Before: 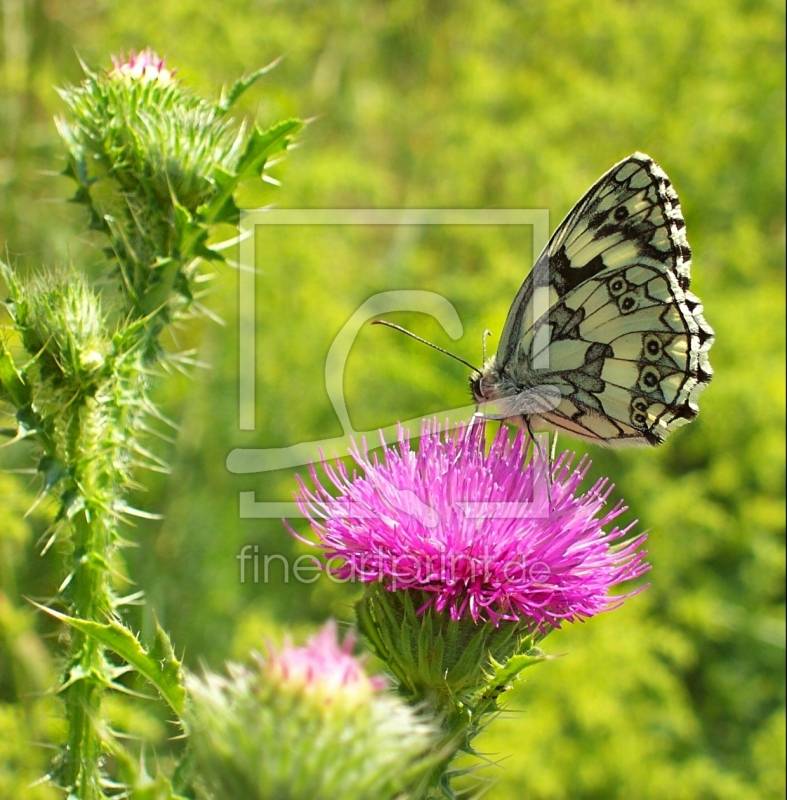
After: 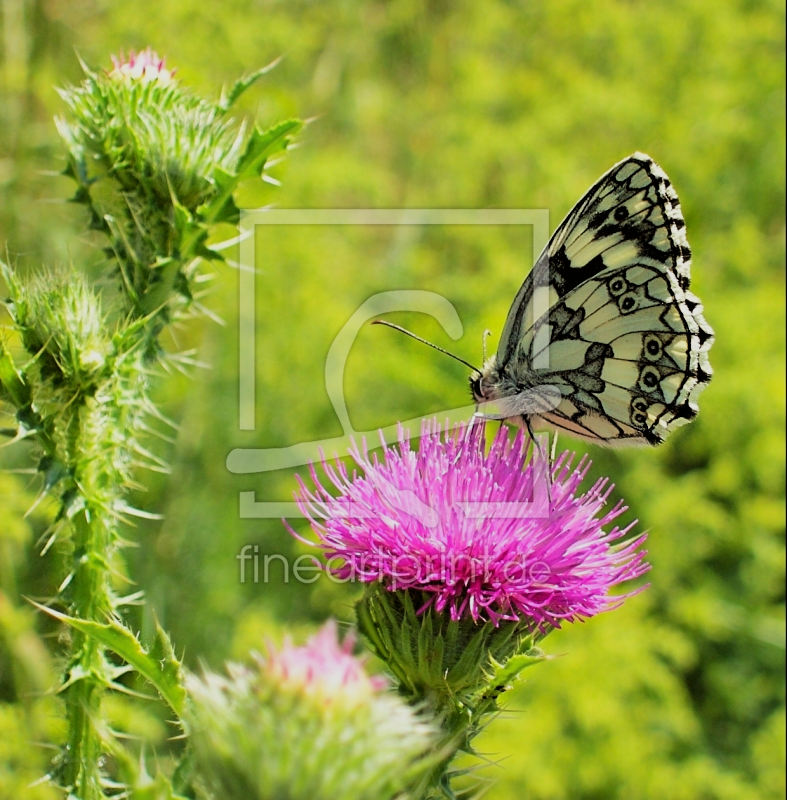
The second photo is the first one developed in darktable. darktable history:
filmic rgb: black relative exposure -5.11 EV, white relative exposure 3.98 EV, threshold -0.301 EV, transition 3.19 EV, structure ↔ texture 99.11%, hardness 2.9, contrast 1.202, highlights saturation mix -28.75%, enable highlight reconstruction true
